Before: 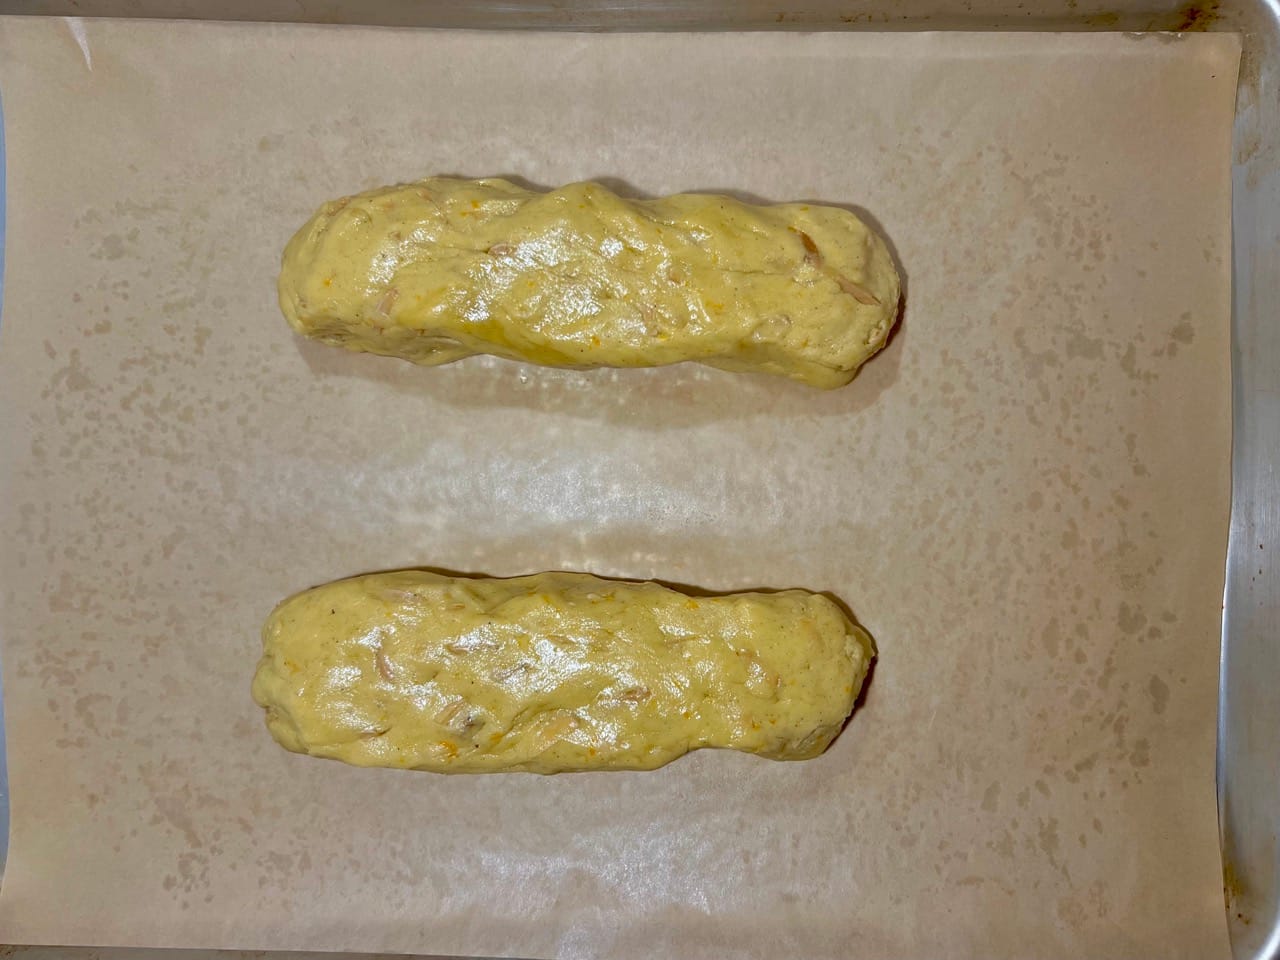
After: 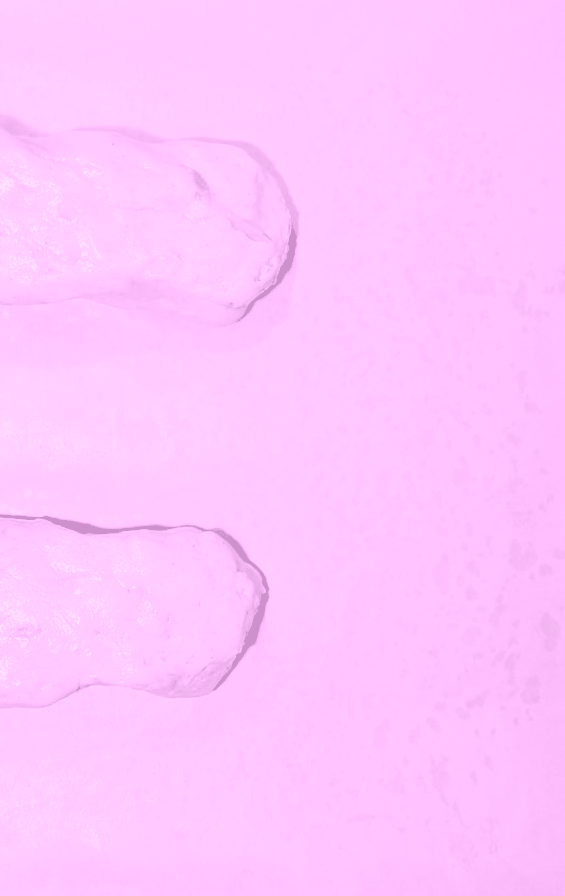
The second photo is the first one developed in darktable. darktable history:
contrast brightness saturation: brightness 0.18, saturation -0.5
crop: left 47.628%, top 6.643%, right 7.874%
exposure: black level correction 0.056, compensate highlight preservation false
colorize: hue 331.2°, saturation 69%, source mix 30.28%, lightness 69.02%, version 1
